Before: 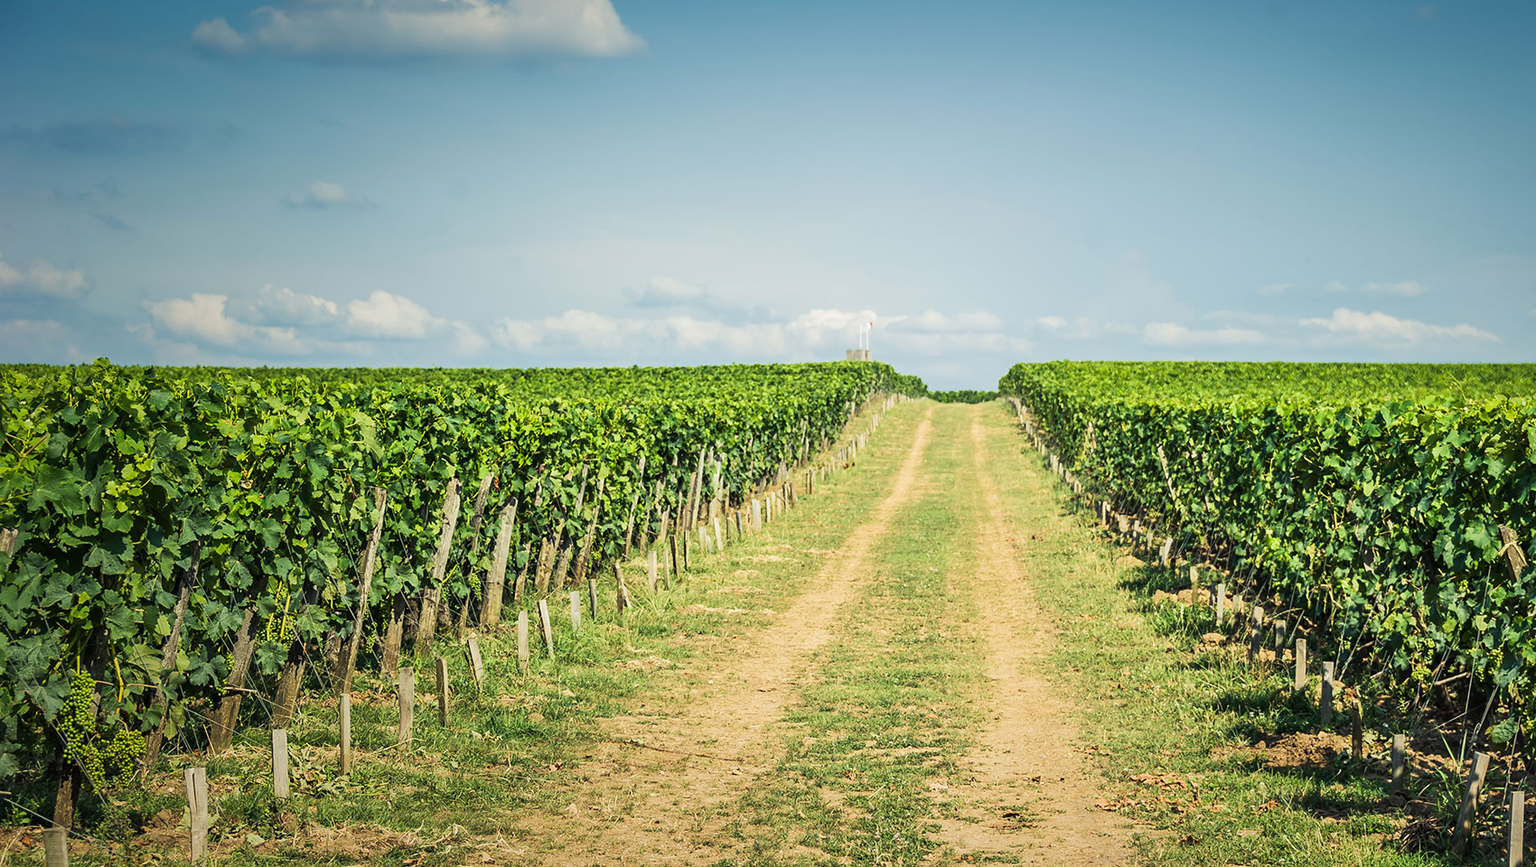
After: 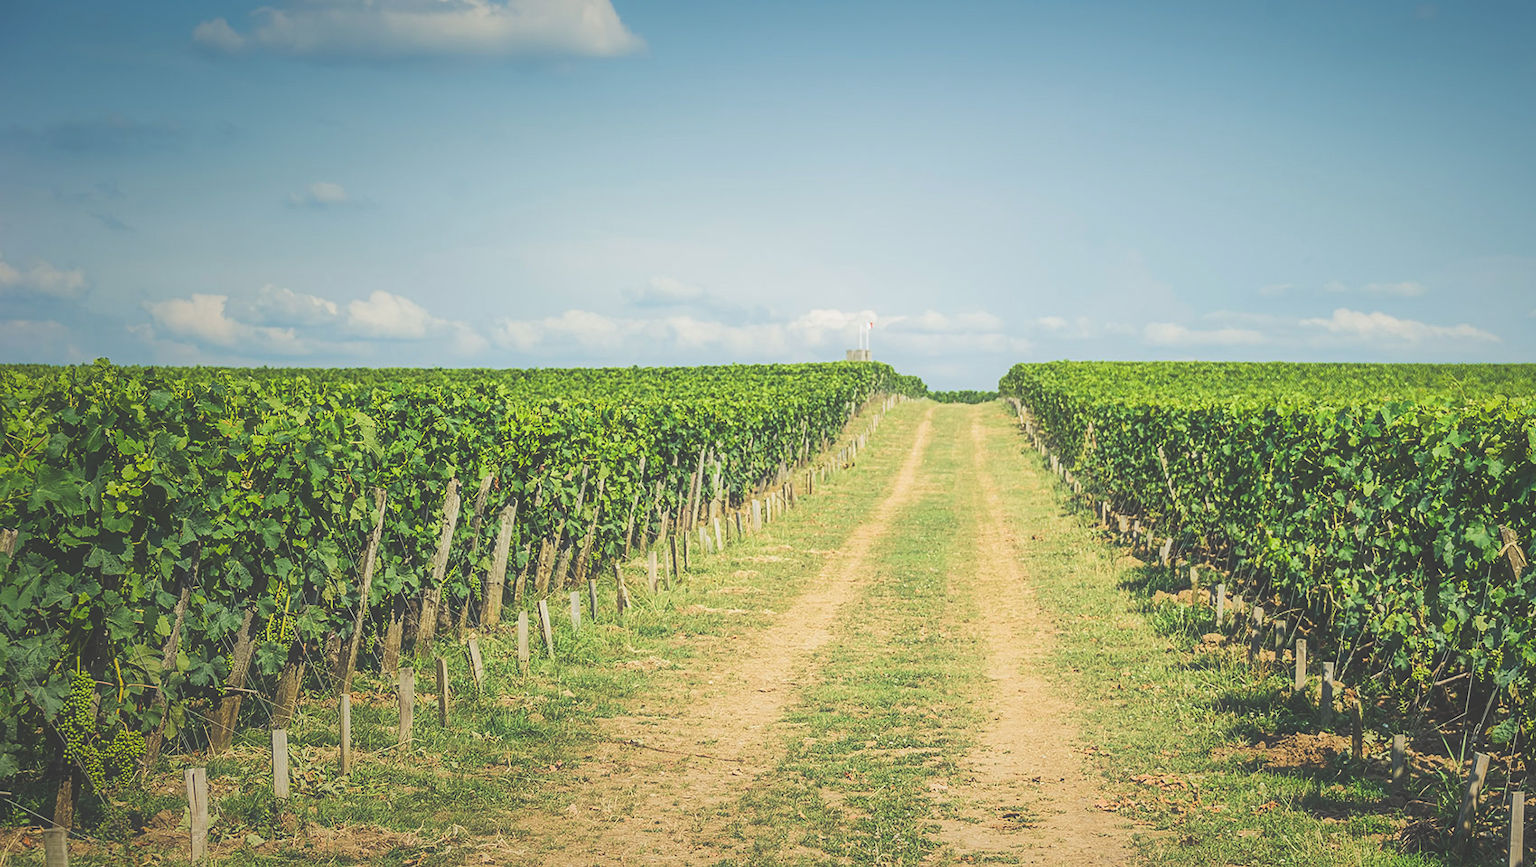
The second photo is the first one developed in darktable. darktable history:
exposure: black level correction -0.03, compensate highlight preservation false
contrast equalizer: y [[0.5, 0.486, 0.447, 0.446, 0.489, 0.5], [0.5 ×6], [0.5 ×6], [0 ×6], [0 ×6]]
